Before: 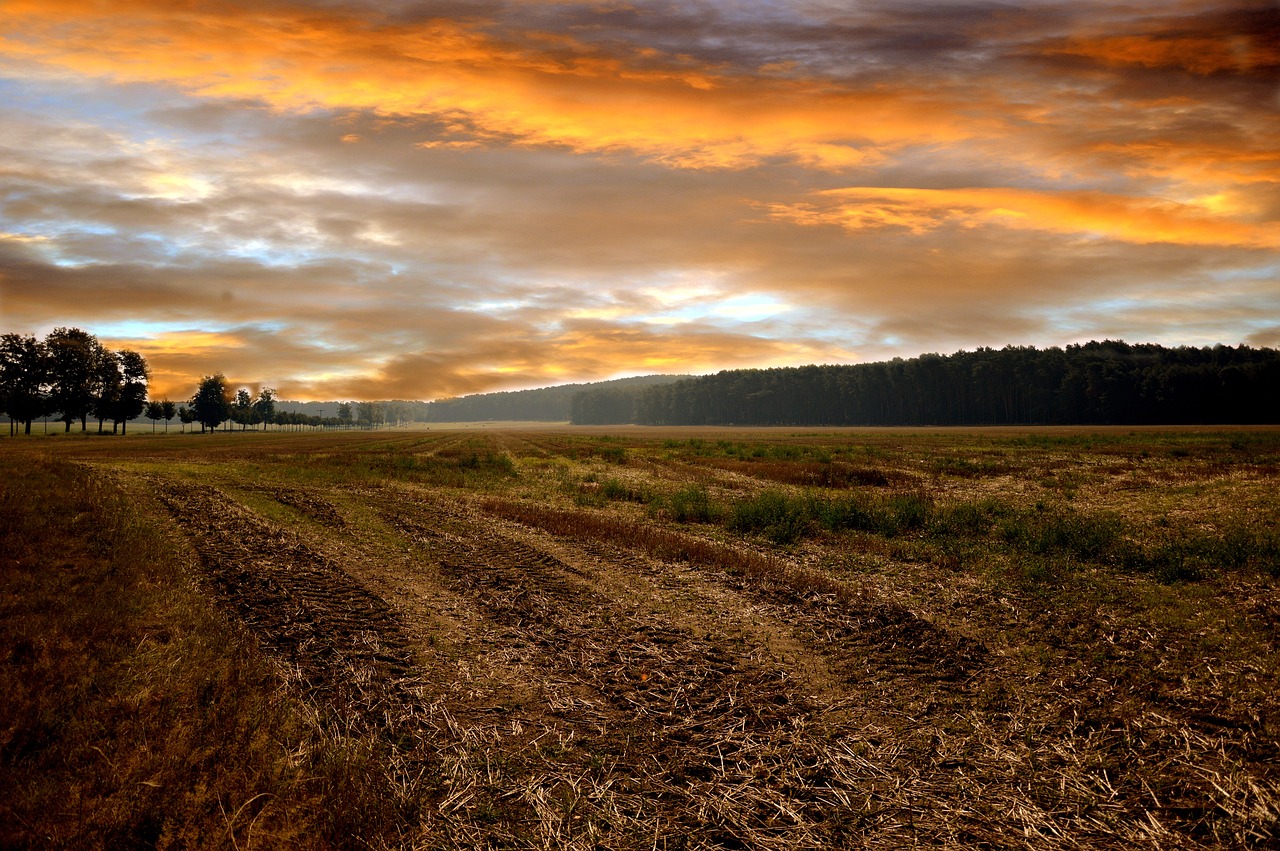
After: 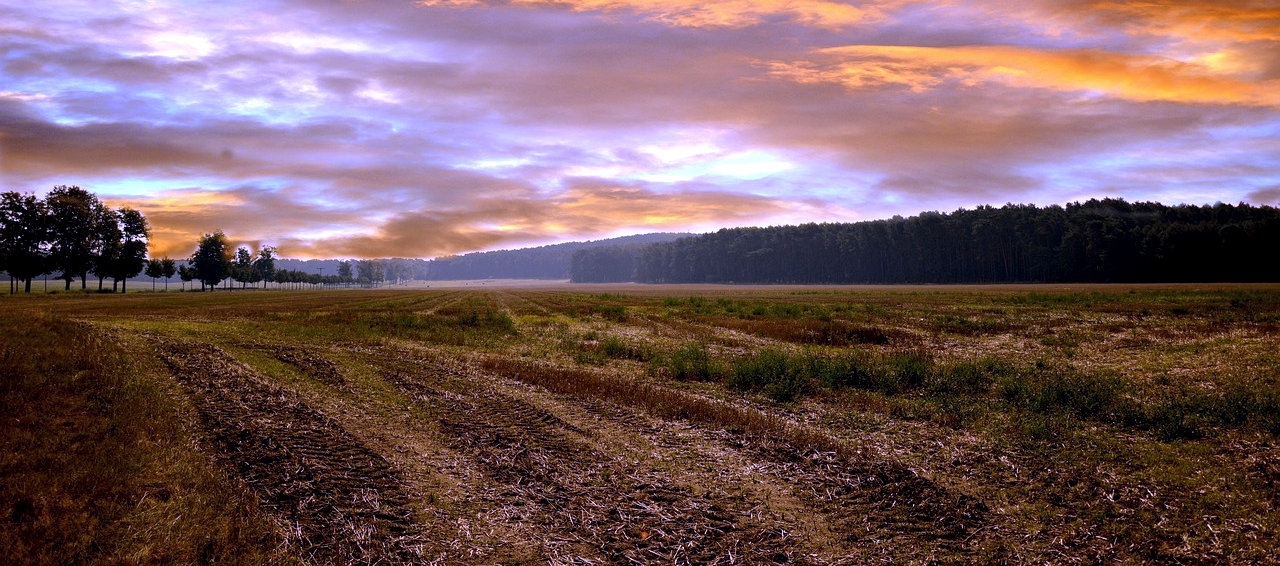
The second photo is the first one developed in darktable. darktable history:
crop: top 16.727%, bottom 16.727%
local contrast: highlights 100%, shadows 100%, detail 120%, midtone range 0.2
exposure: compensate highlight preservation false
white balance: red 0.98, blue 1.61
